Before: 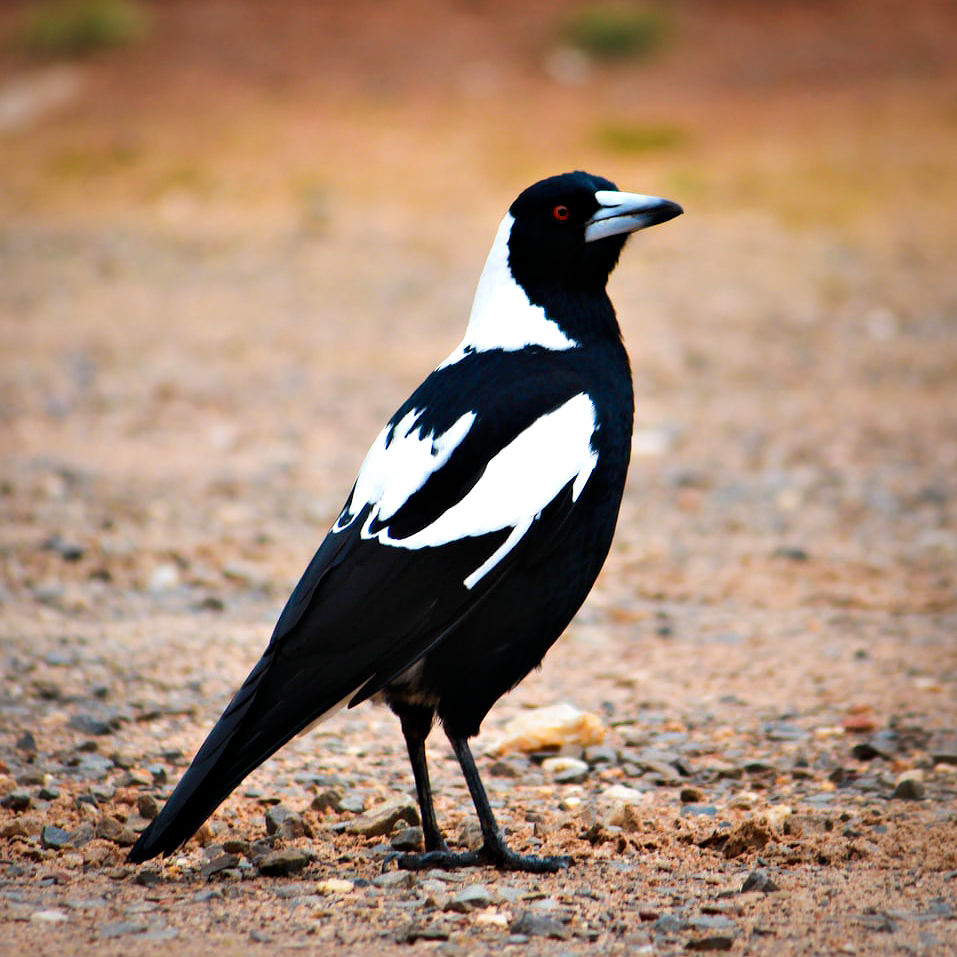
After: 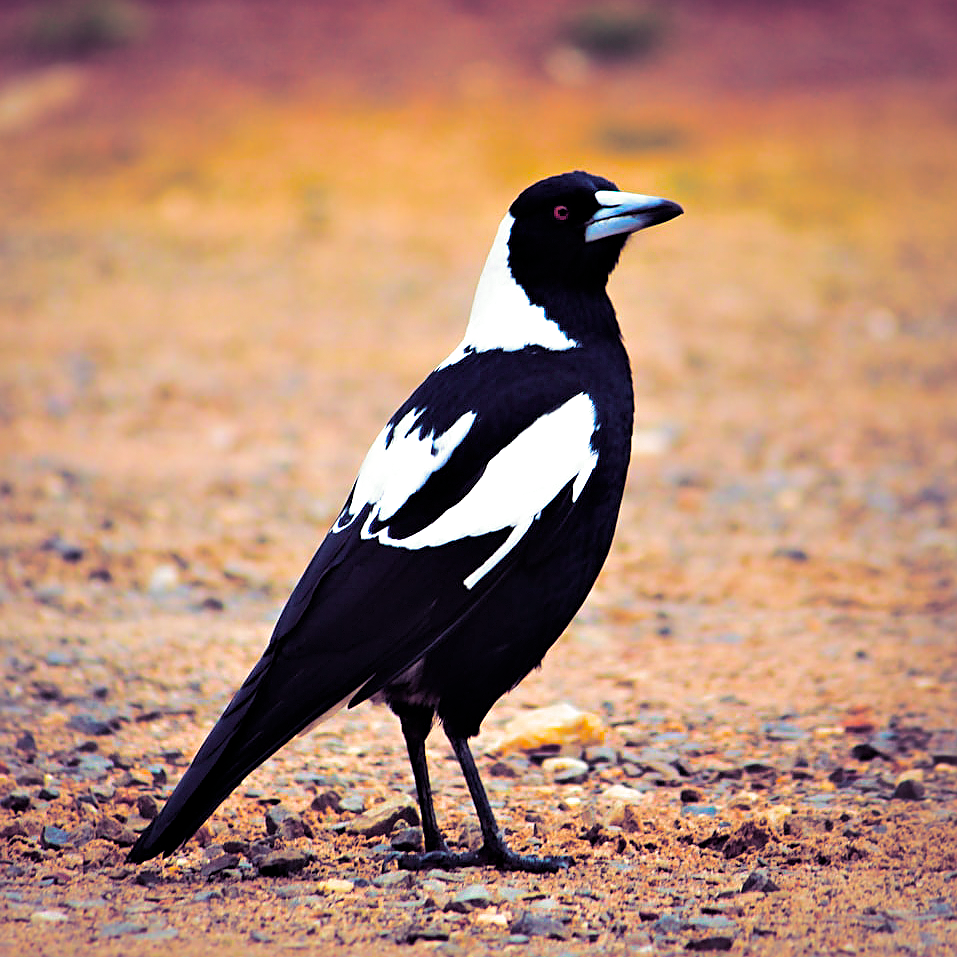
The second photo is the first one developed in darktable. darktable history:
color balance rgb: perceptual saturation grading › global saturation 25%, perceptual brilliance grading › mid-tones 10%, perceptual brilliance grading › shadows 15%, global vibrance 20%
split-toning: shadows › hue 255.6°, shadows › saturation 0.66, highlights › hue 43.2°, highlights › saturation 0.68, balance -50.1
sharpen: on, module defaults
velvia: strength 30%
